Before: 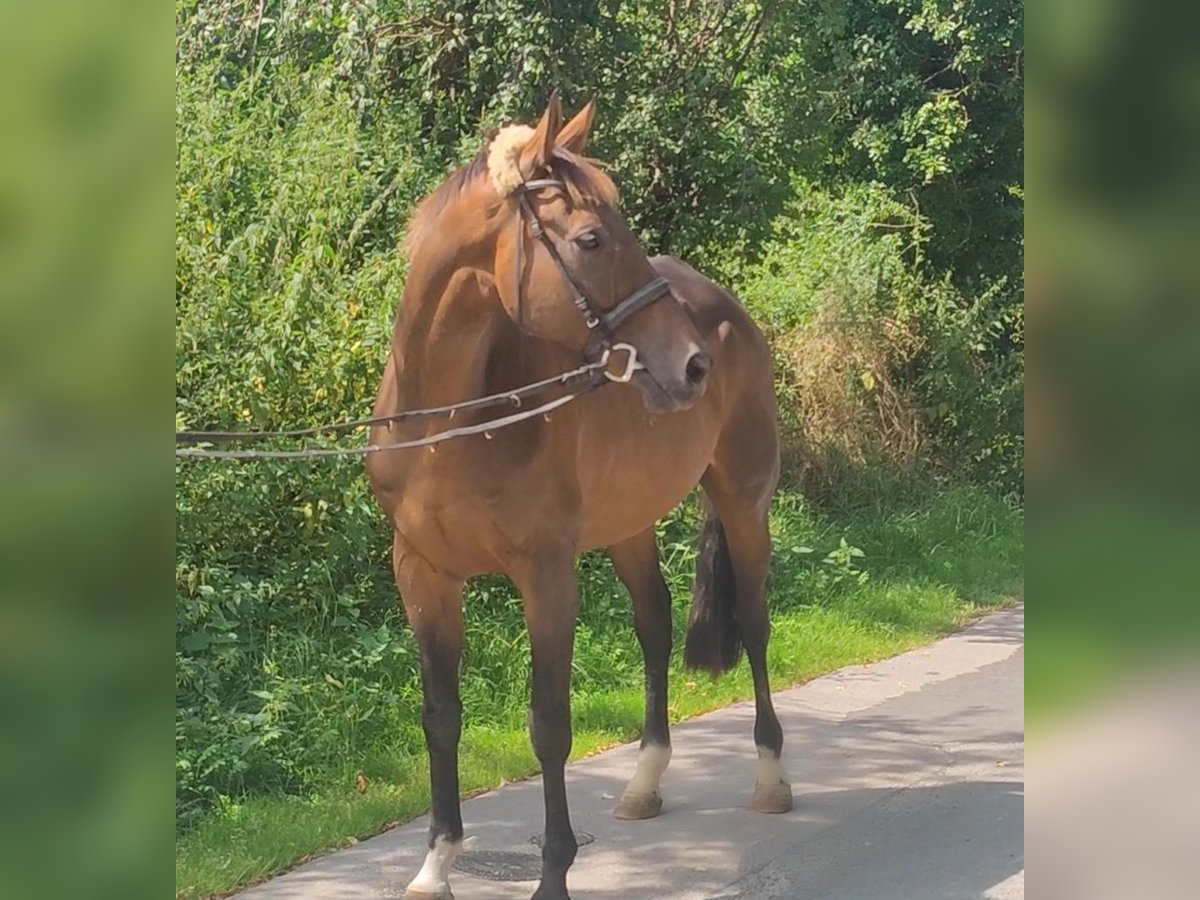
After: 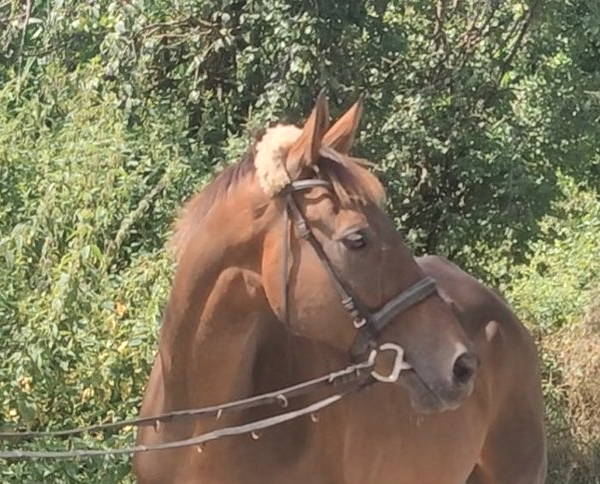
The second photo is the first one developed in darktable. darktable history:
crop: left 19.494%, right 30.469%, bottom 46.199%
exposure: exposure -0.043 EV, compensate highlight preservation false
color zones: curves: ch0 [(0, 0.473) (0.001, 0.473) (0.226, 0.548) (0.4, 0.589) (0.525, 0.54) (0.728, 0.403) (0.999, 0.473) (1, 0.473)]; ch1 [(0, 0.619) (0.001, 0.619) (0.234, 0.388) (0.4, 0.372) (0.528, 0.422) (0.732, 0.53) (0.999, 0.619) (1, 0.619)]; ch2 [(0, 0.547) (0.001, 0.547) (0.226, 0.45) (0.4, 0.525) (0.525, 0.585) (0.8, 0.511) (0.999, 0.547) (1, 0.547)]
shadows and highlights: shadows 31.88, highlights -31.71, highlights color adjustment 45.58%, soften with gaussian
